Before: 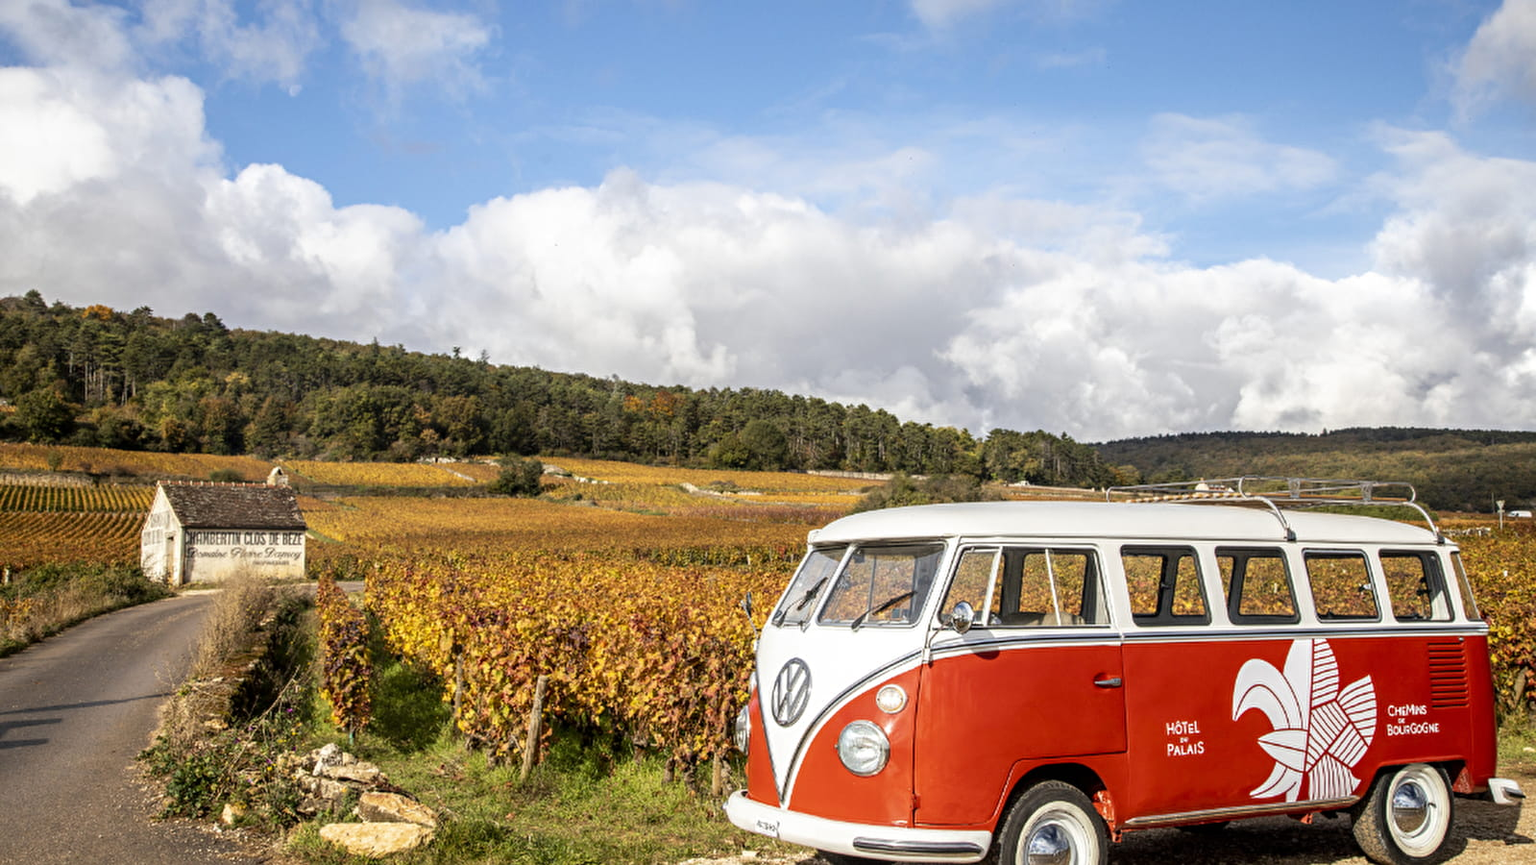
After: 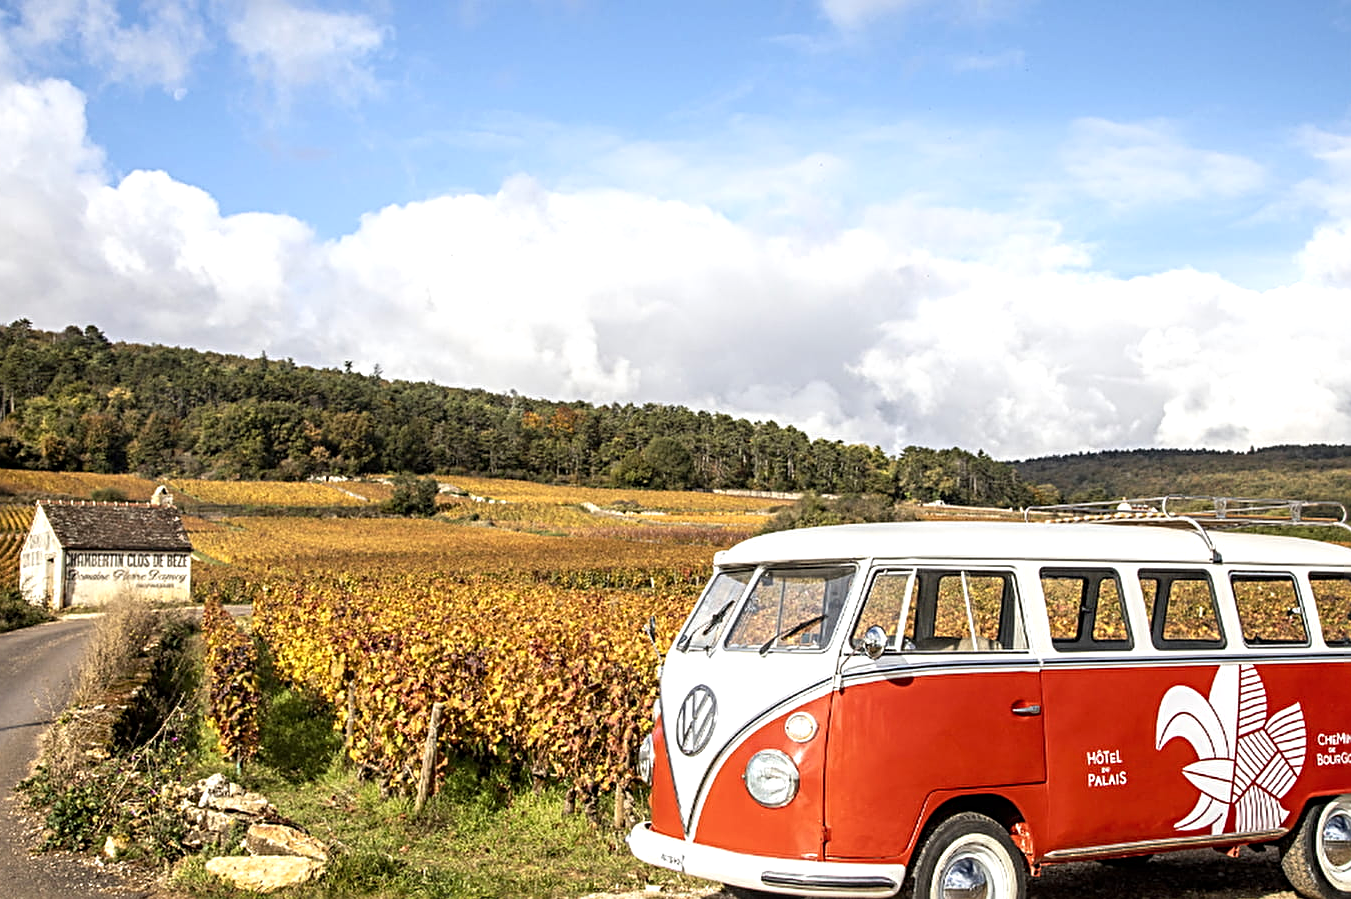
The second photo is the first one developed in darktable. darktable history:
exposure: exposure 0.198 EV, compensate highlight preservation false
crop: left 7.988%, right 7.473%
sharpen: radius 2.727
shadows and highlights: shadows -13.27, white point adjustment 4.17, highlights 29.14
